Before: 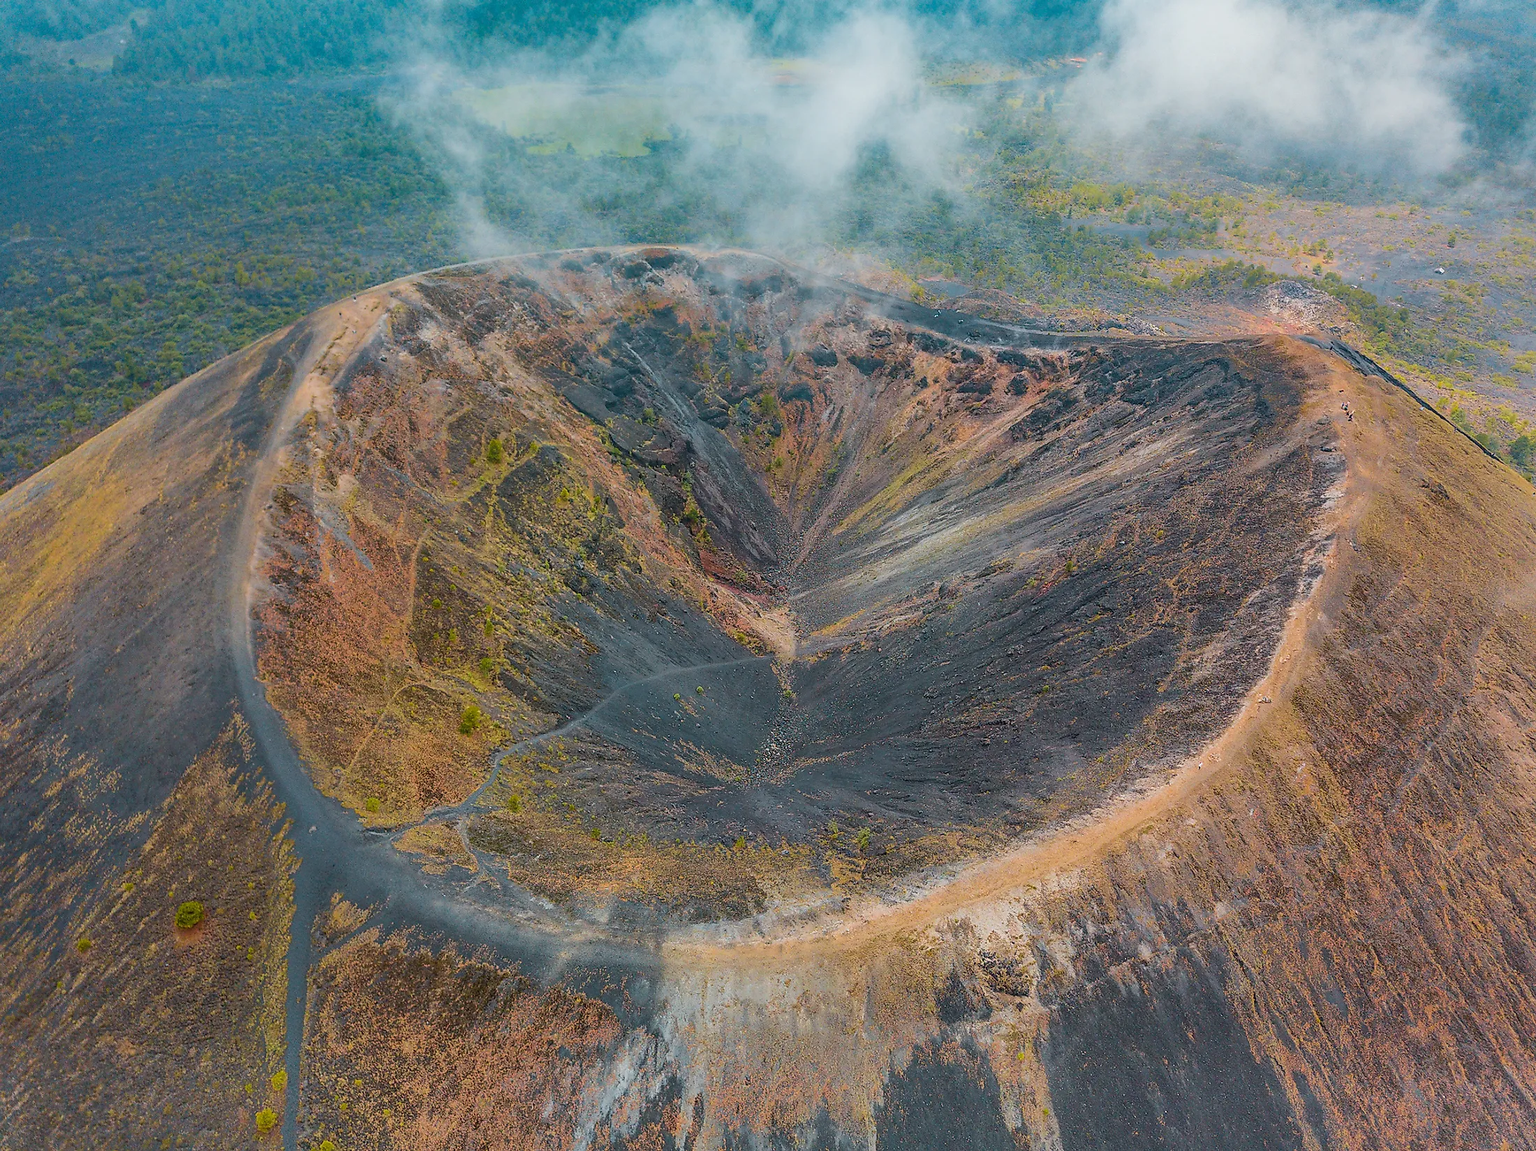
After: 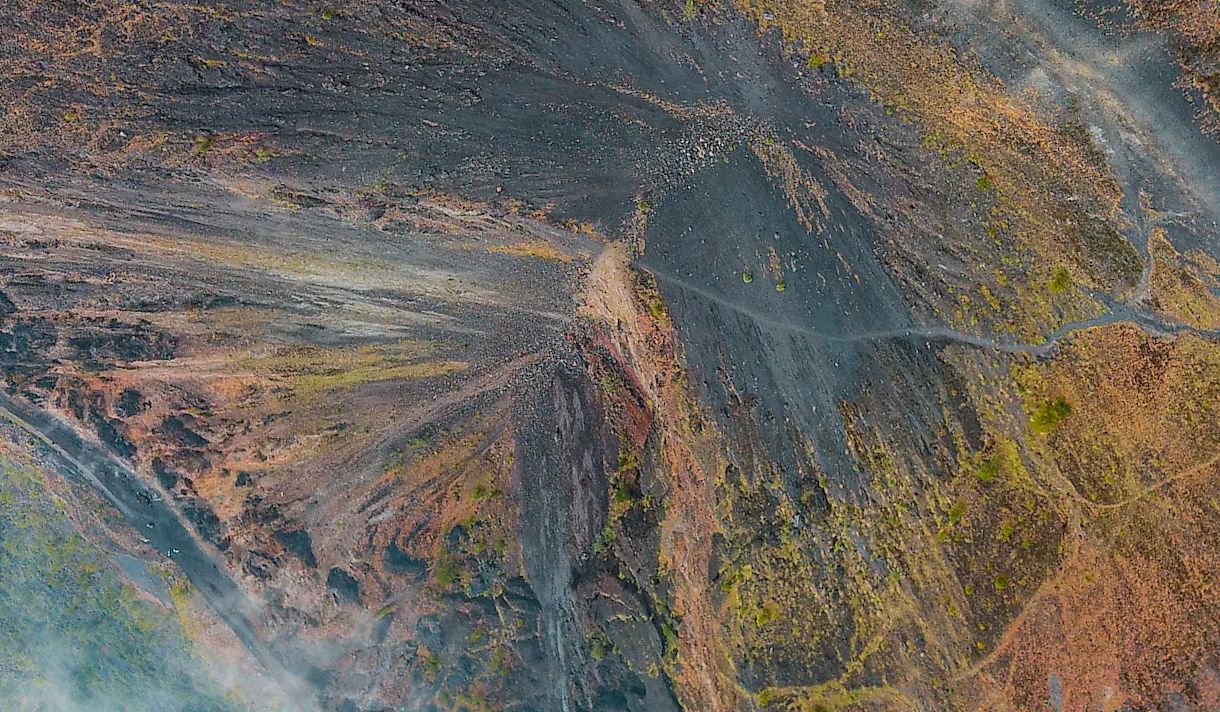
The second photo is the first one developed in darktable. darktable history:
crop and rotate: angle 147.84°, left 9.124%, top 15.637%, right 4.515%, bottom 17.135%
